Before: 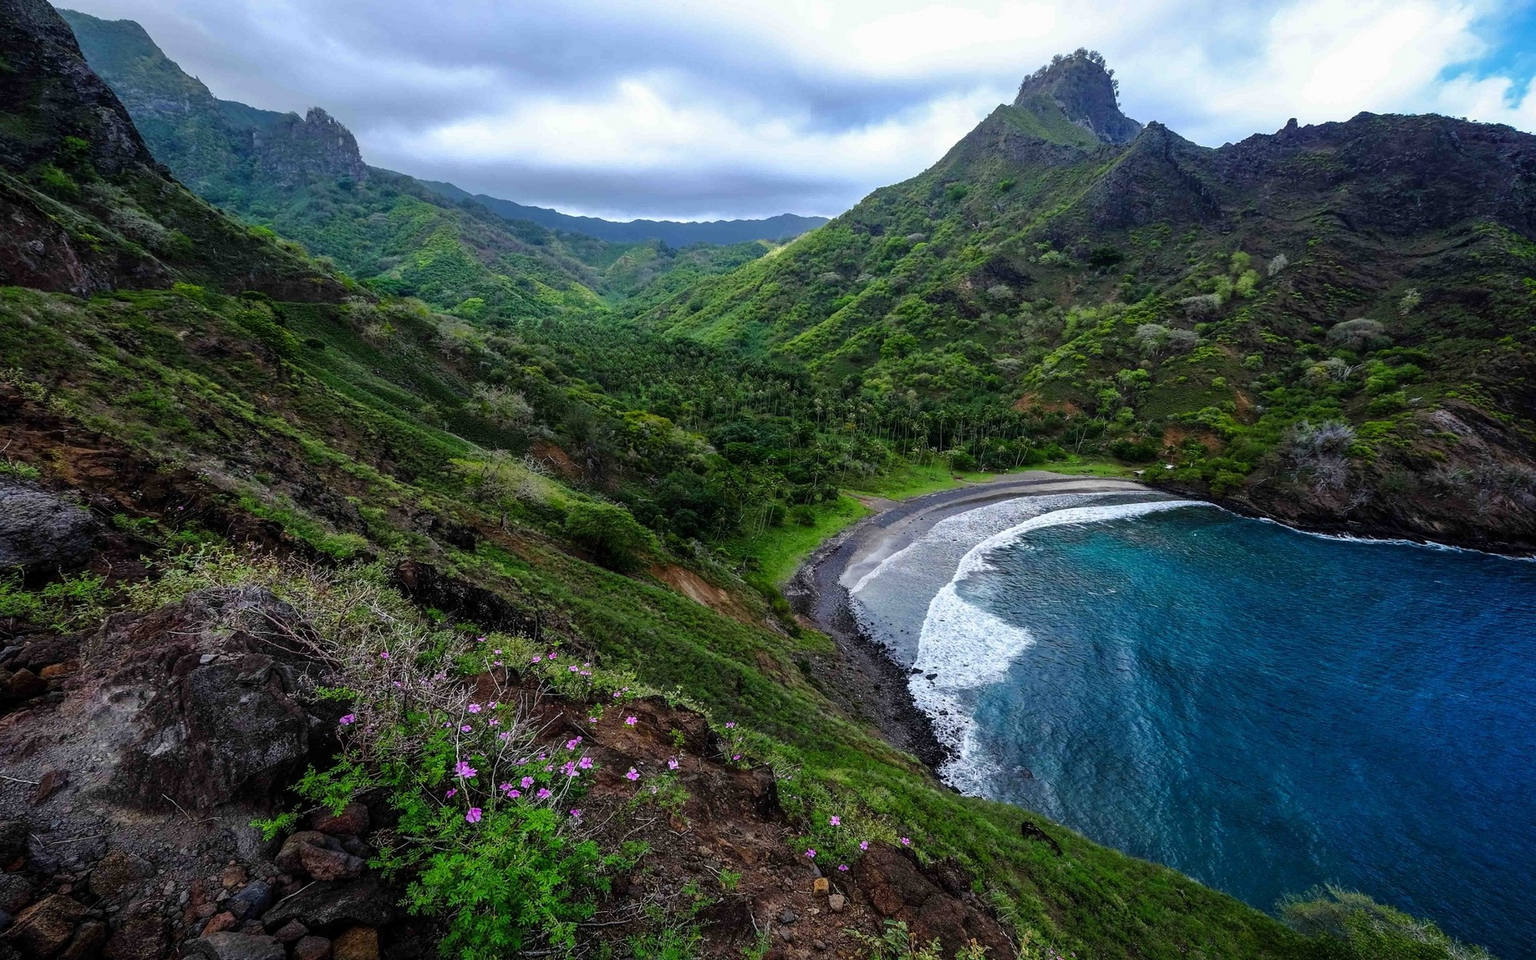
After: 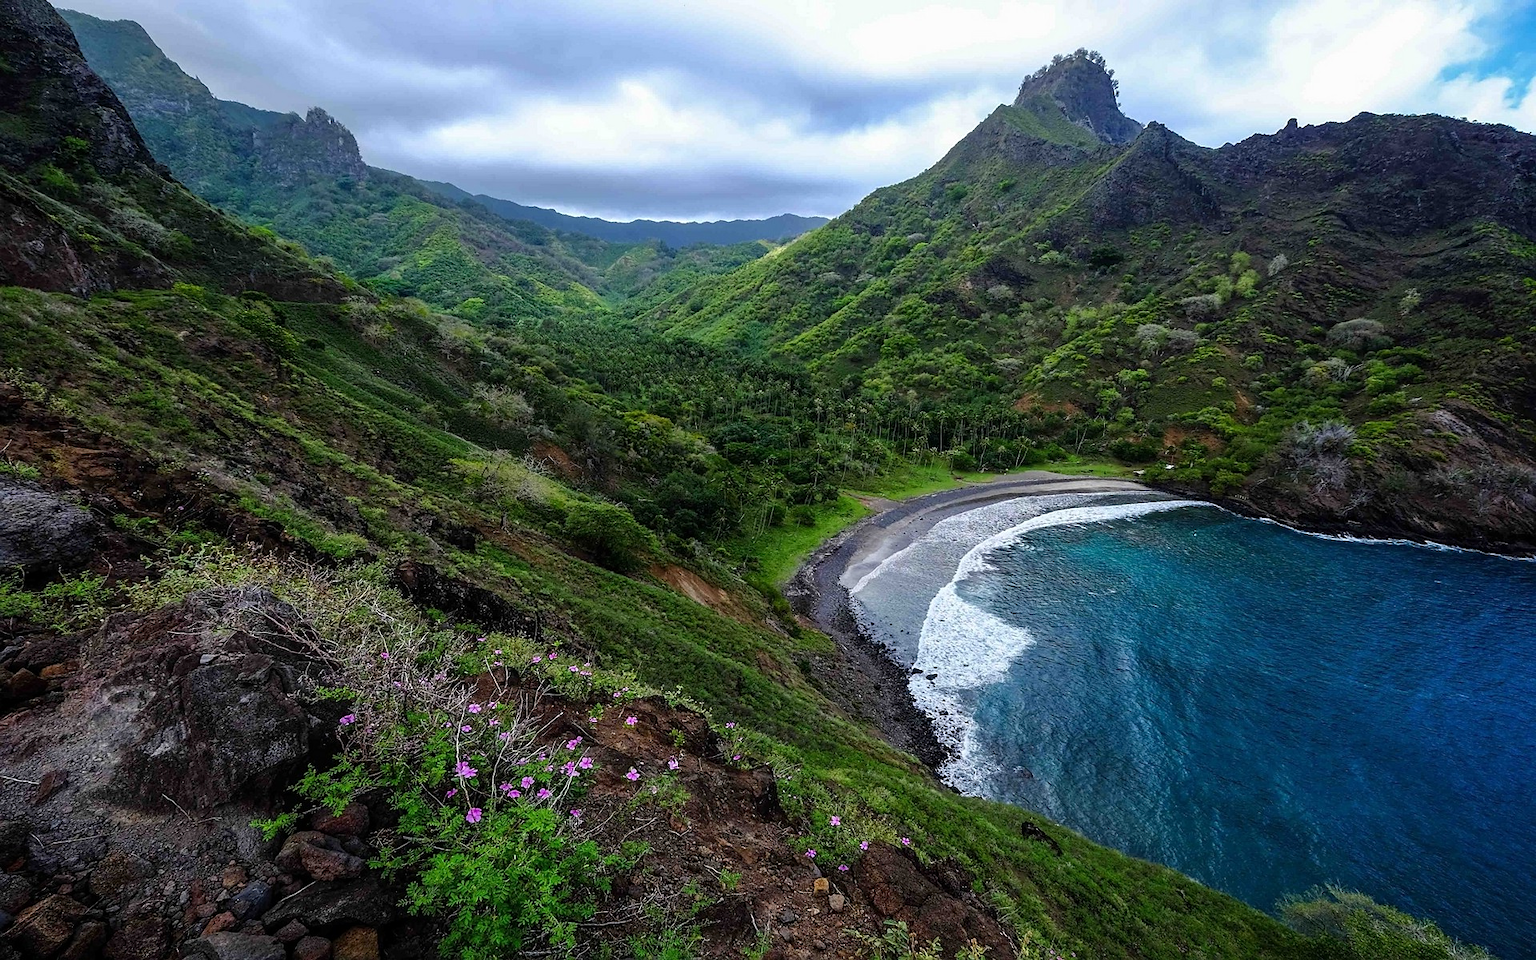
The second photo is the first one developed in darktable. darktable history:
sharpen: radius 1.493, amount 0.391, threshold 1.485
